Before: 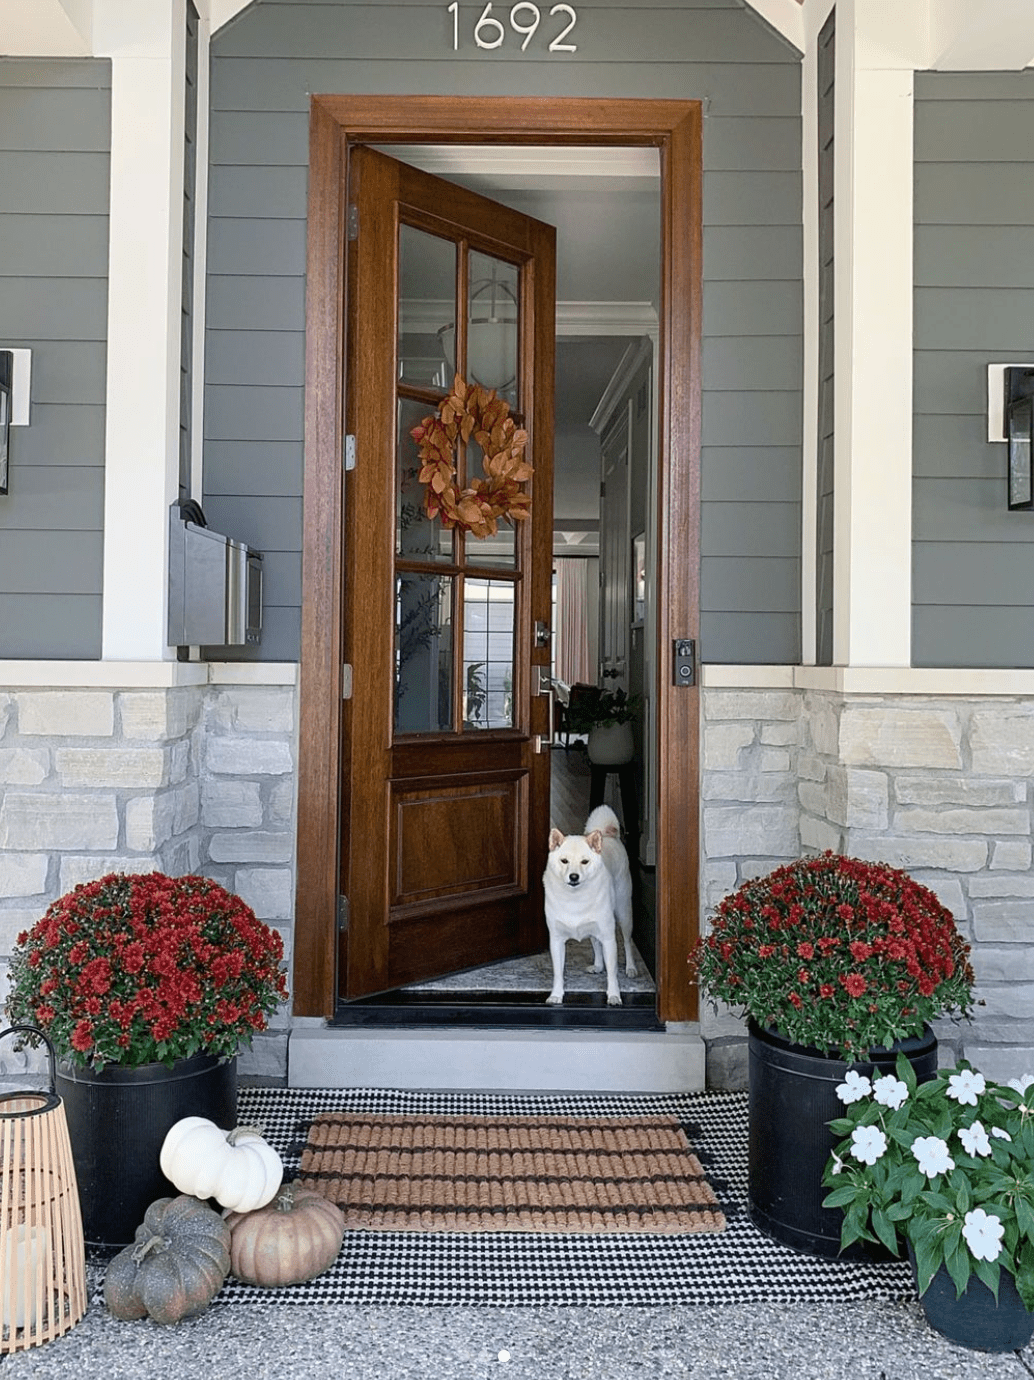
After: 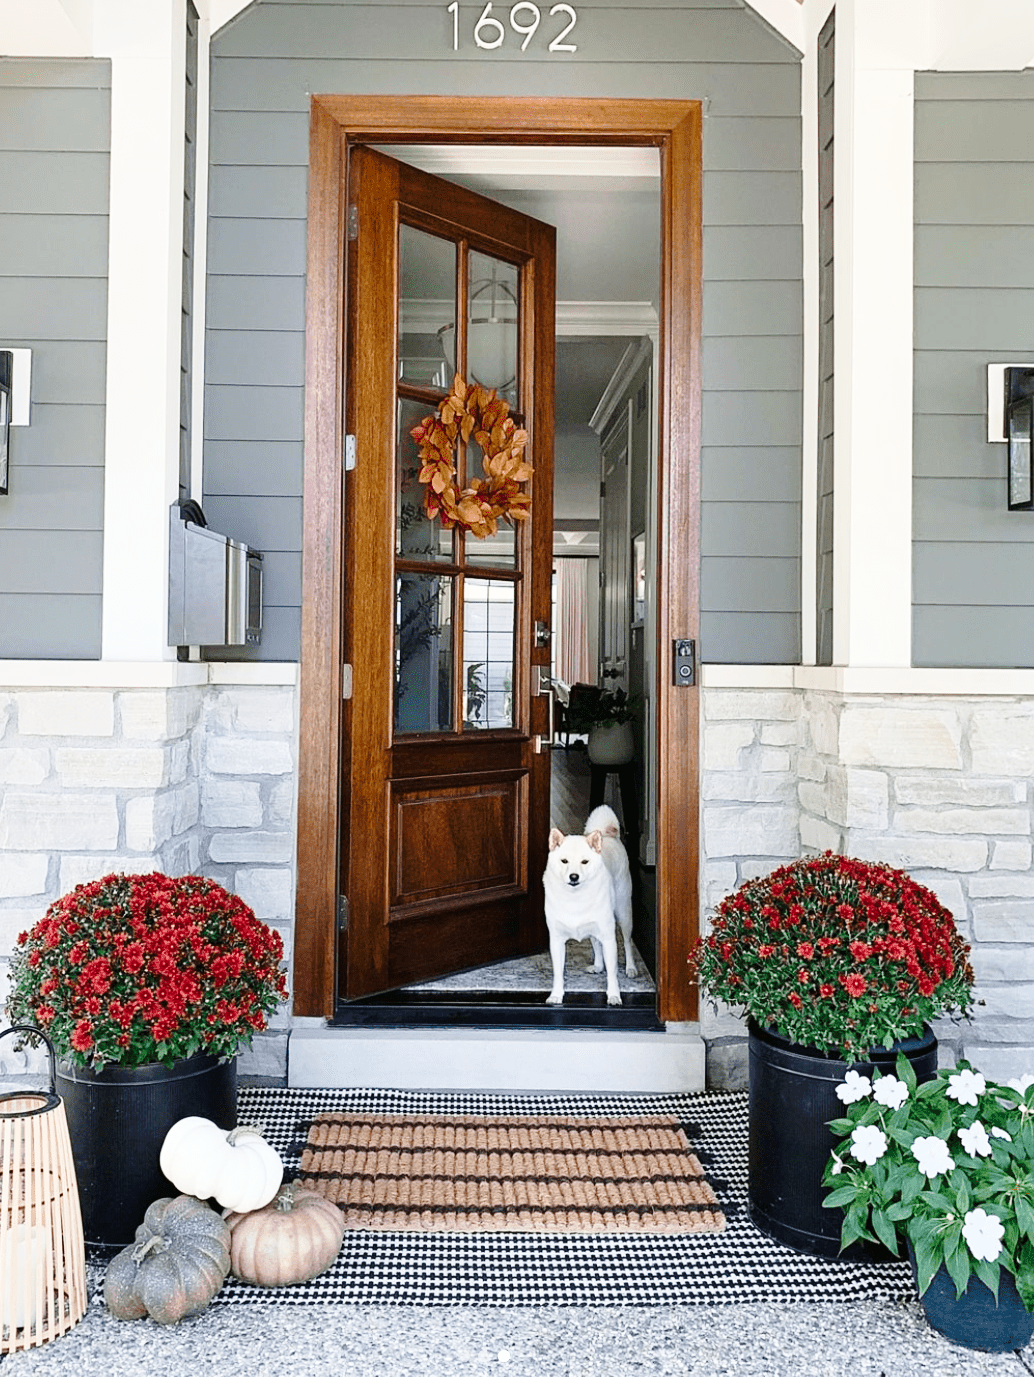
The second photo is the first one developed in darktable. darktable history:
crop: top 0.05%, bottom 0.098%
base curve: curves: ch0 [(0, 0) (0.028, 0.03) (0.121, 0.232) (0.46, 0.748) (0.859, 0.968) (1, 1)], preserve colors none
